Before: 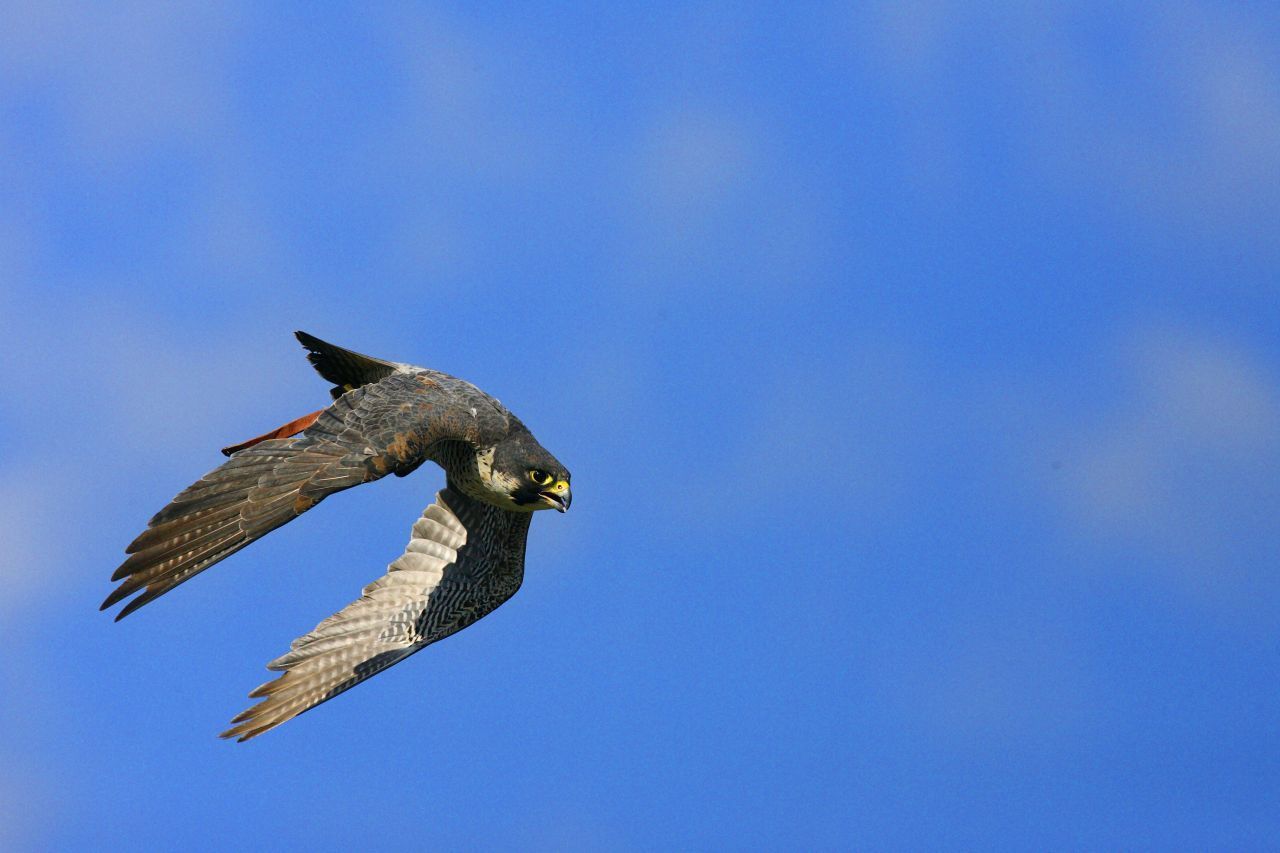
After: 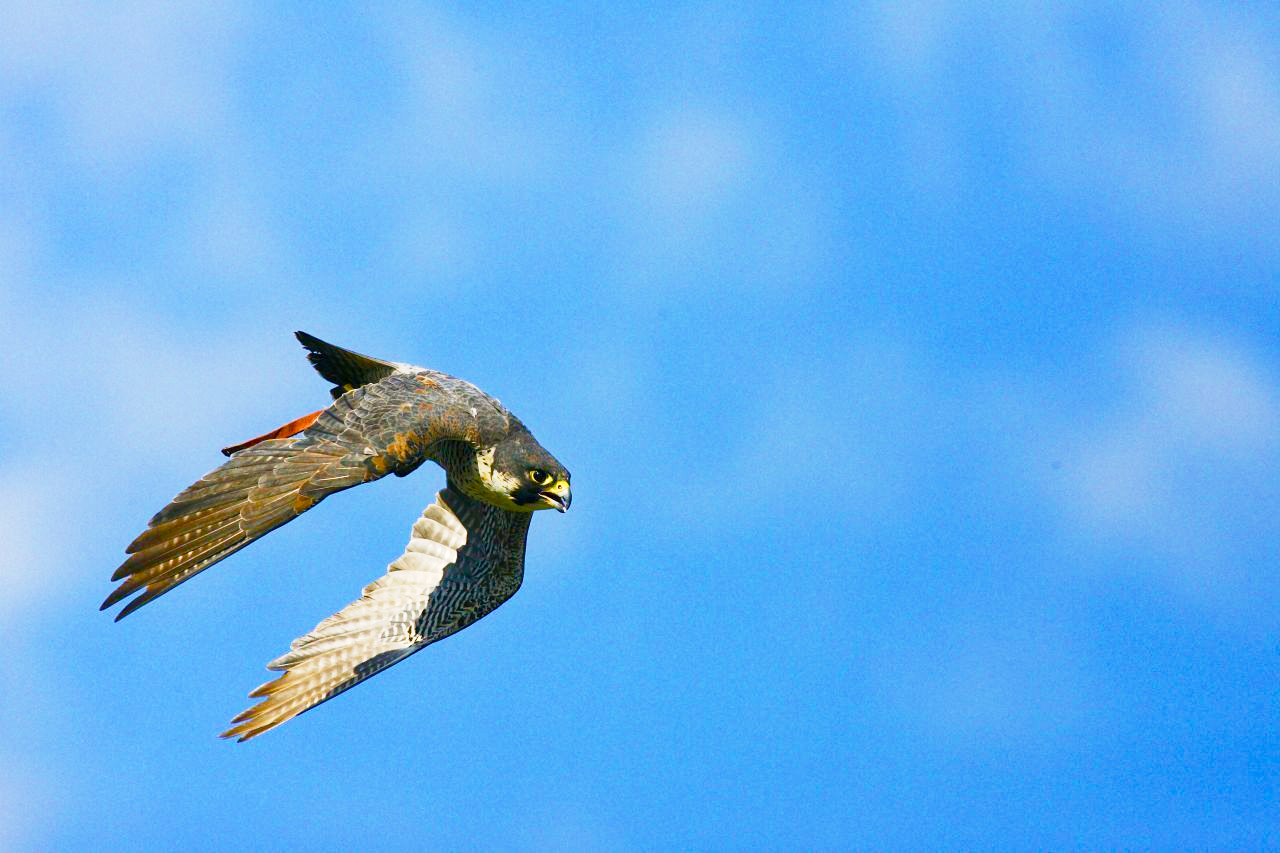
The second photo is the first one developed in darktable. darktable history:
color balance rgb: linear chroma grading › shadows -2.2%, linear chroma grading › highlights -15%, linear chroma grading › global chroma -10%, linear chroma grading › mid-tones -10%, perceptual saturation grading › global saturation 45%, perceptual saturation grading › highlights -50%, perceptual saturation grading › shadows 30%, perceptual brilliance grading › global brilliance 18%, global vibrance 45%
base curve: curves: ch0 [(0, 0) (0.088, 0.125) (0.176, 0.251) (0.354, 0.501) (0.613, 0.749) (1, 0.877)], preserve colors none
